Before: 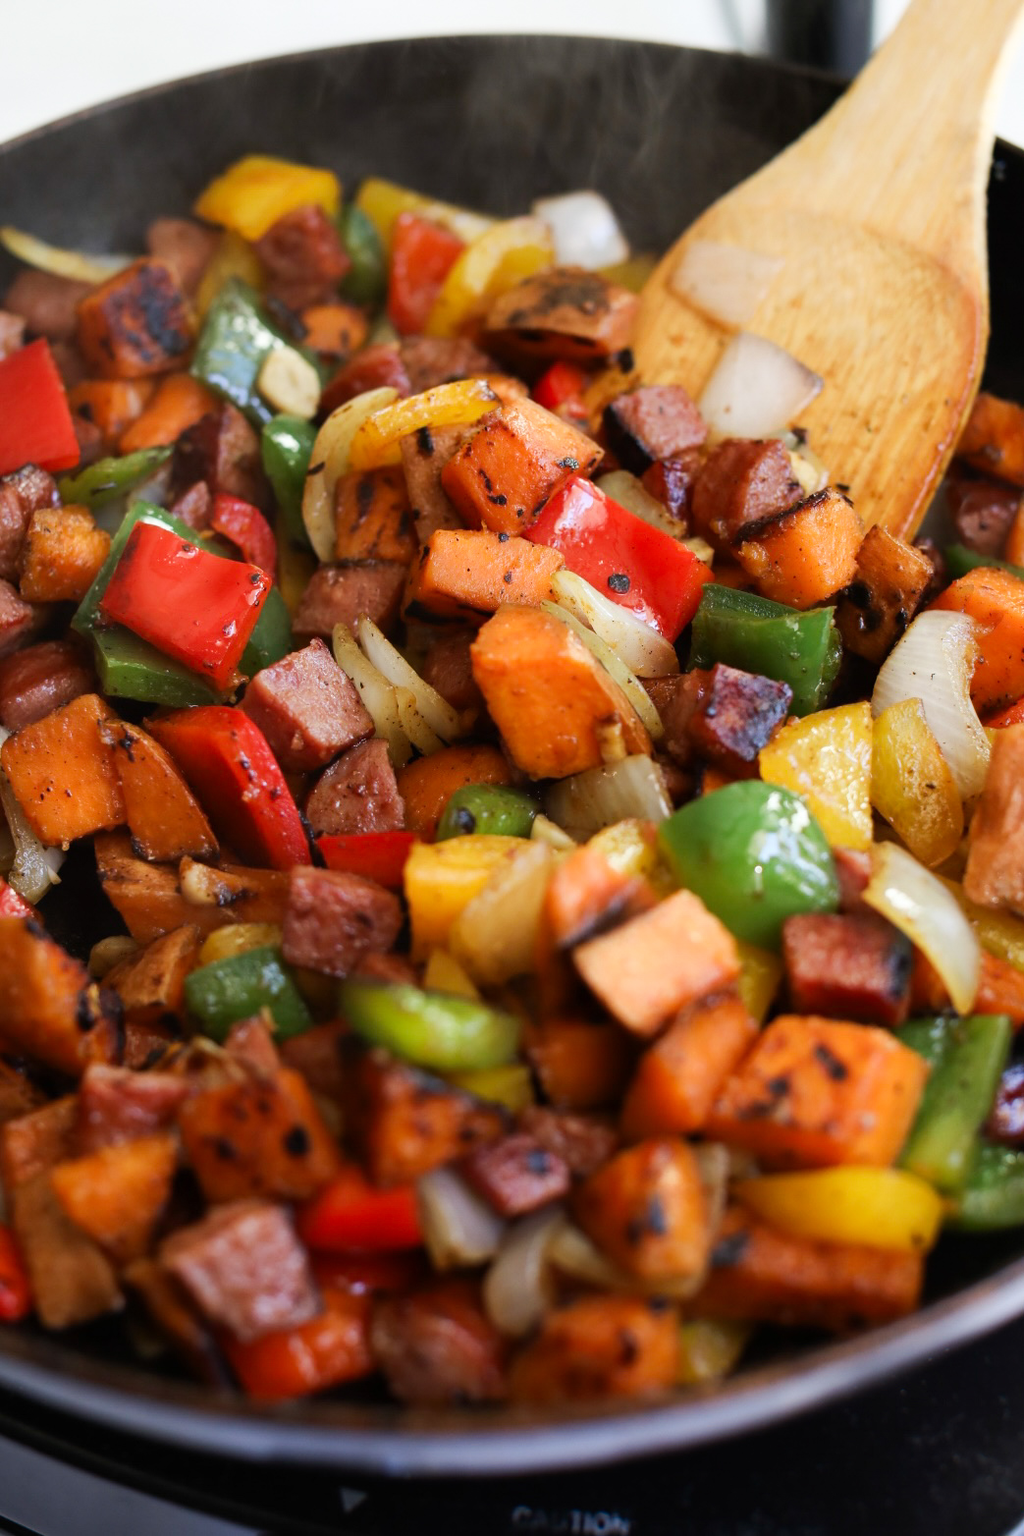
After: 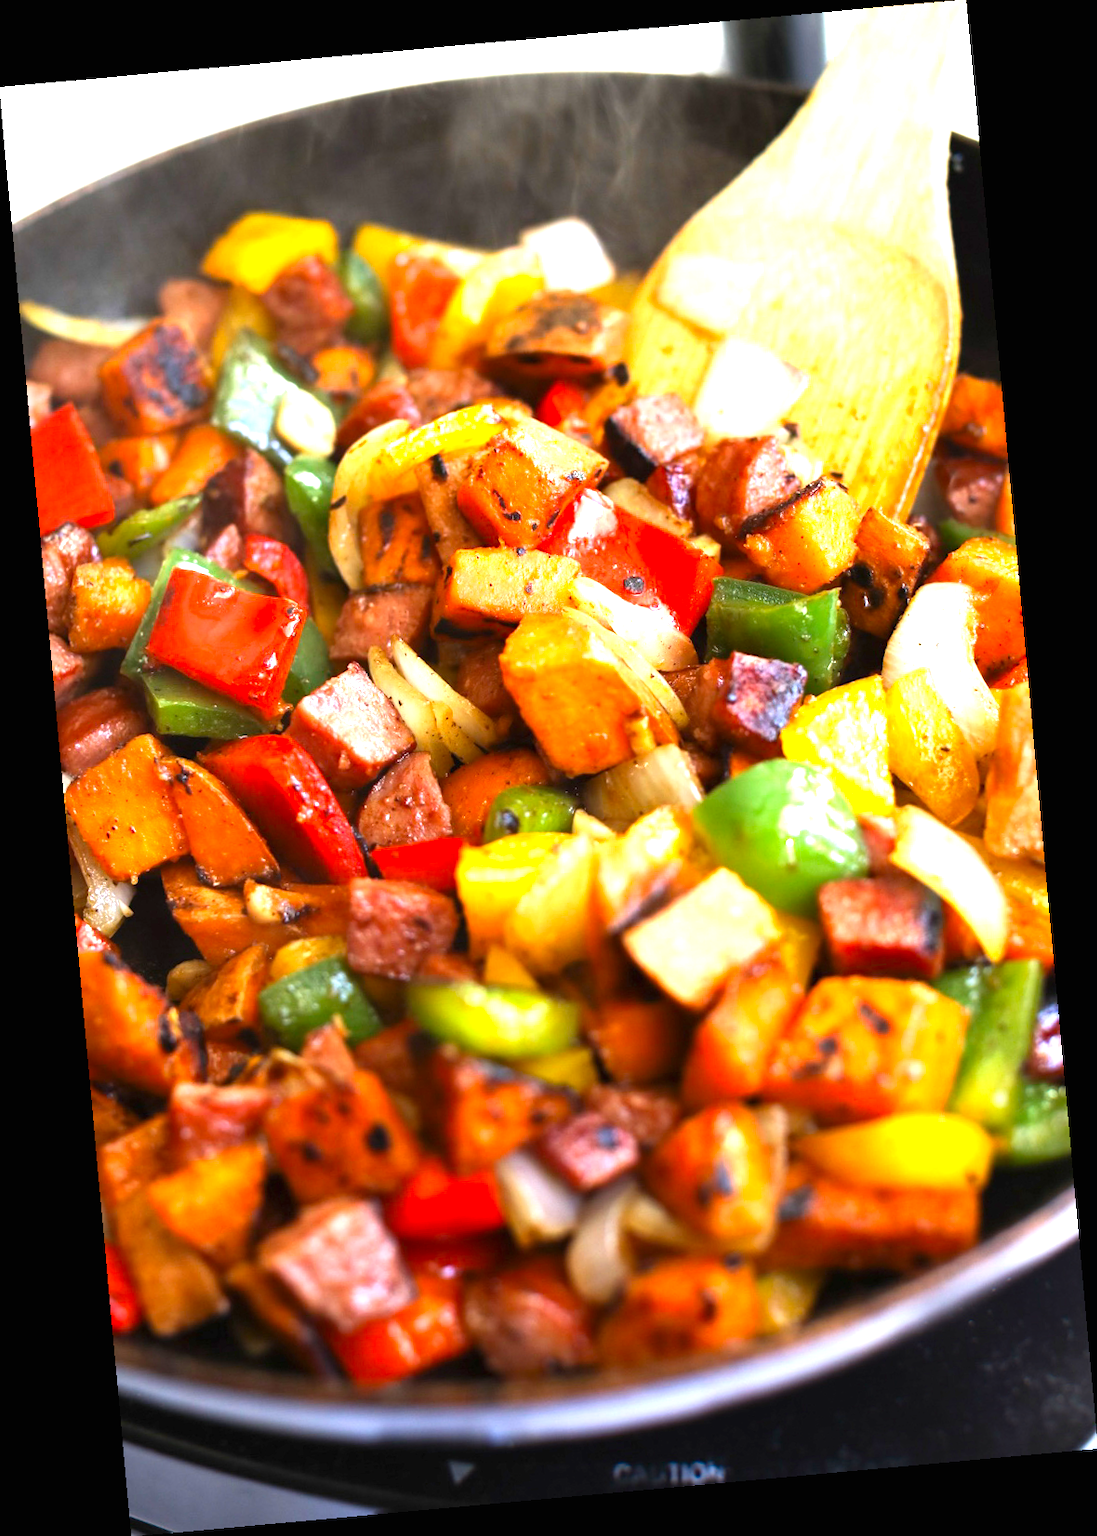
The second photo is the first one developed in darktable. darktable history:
rotate and perspective: rotation -5.2°, automatic cropping off
color balance: output saturation 110%
exposure: black level correction 0, exposure 1.5 EV, compensate exposure bias true, compensate highlight preservation false
